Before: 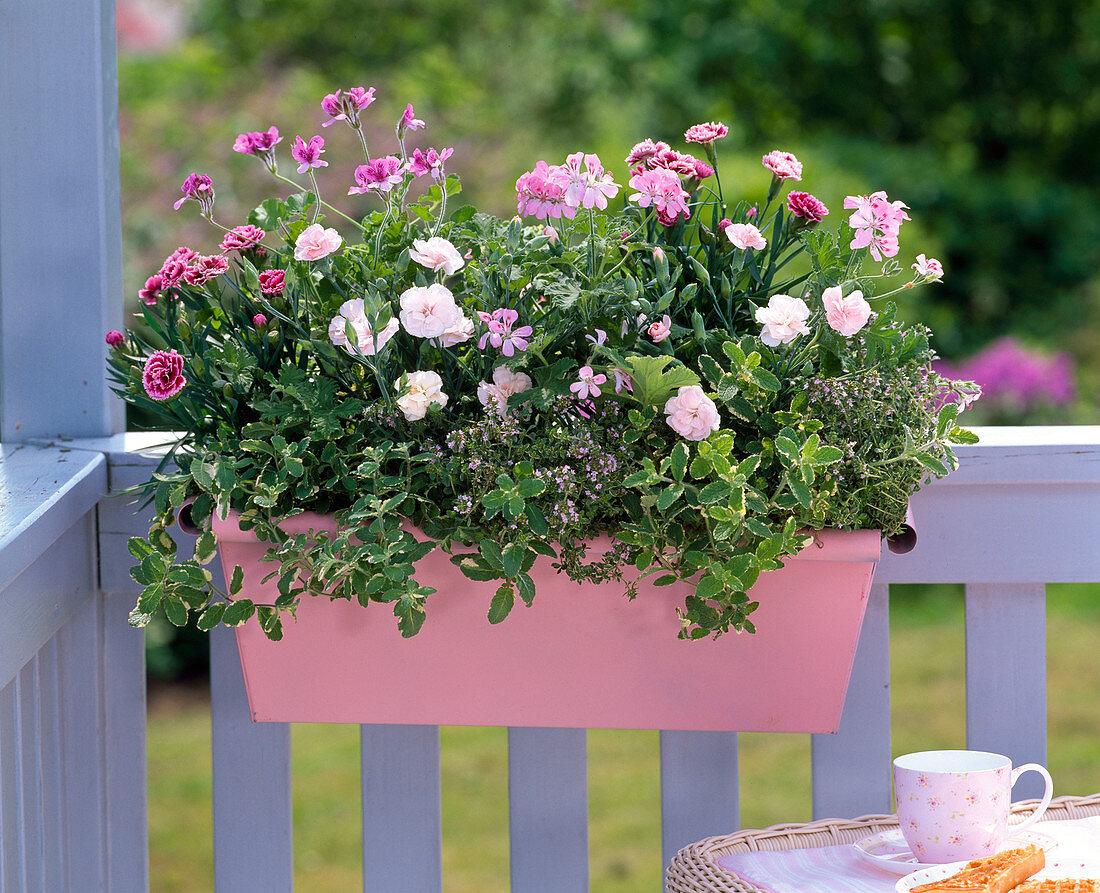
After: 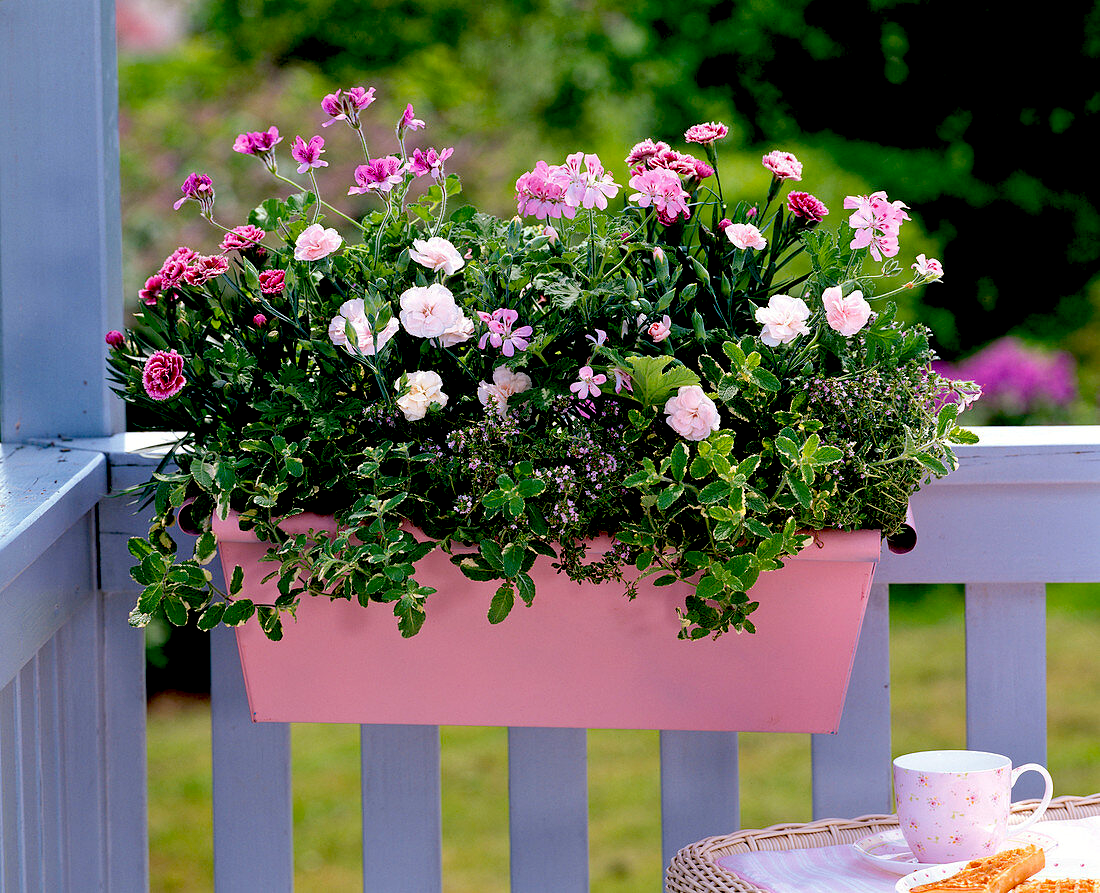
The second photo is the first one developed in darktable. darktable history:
exposure: black level correction 0.047, exposure 0.013 EV, compensate exposure bias true, compensate highlight preservation false
